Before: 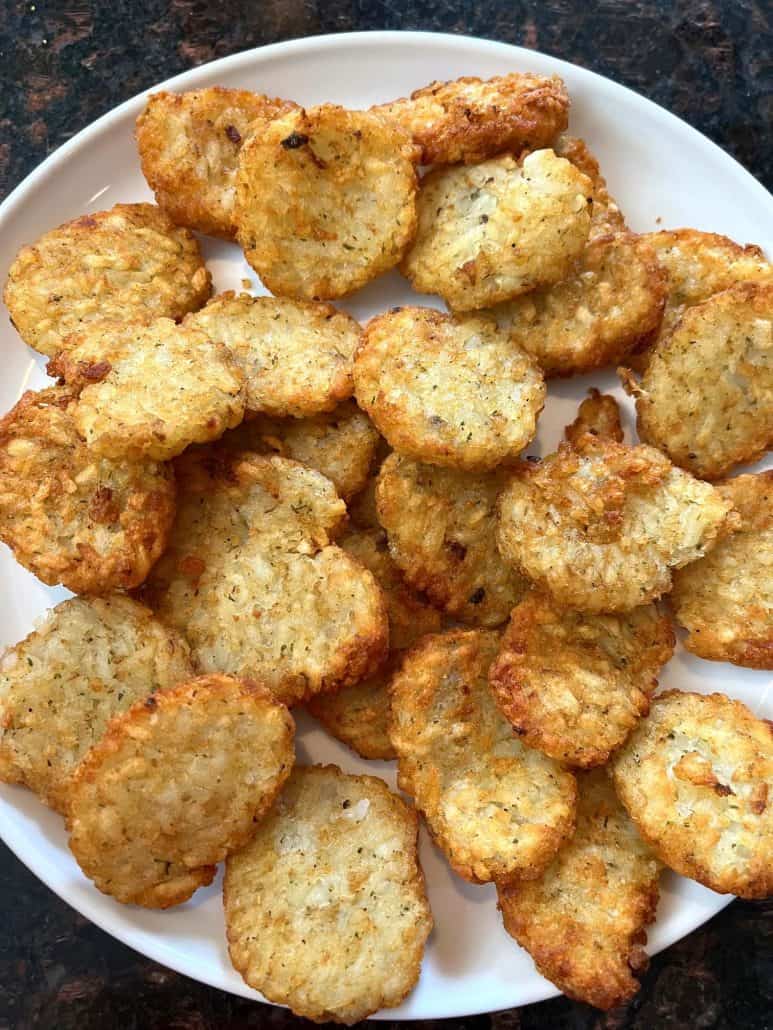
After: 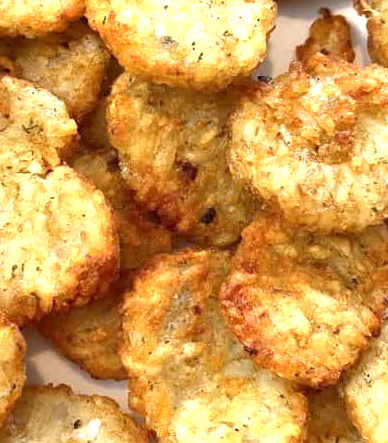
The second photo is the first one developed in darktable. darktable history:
exposure: exposure 0.797 EV, compensate highlight preservation false
crop: left 34.859%, top 36.938%, right 14.877%, bottom 19.963%
